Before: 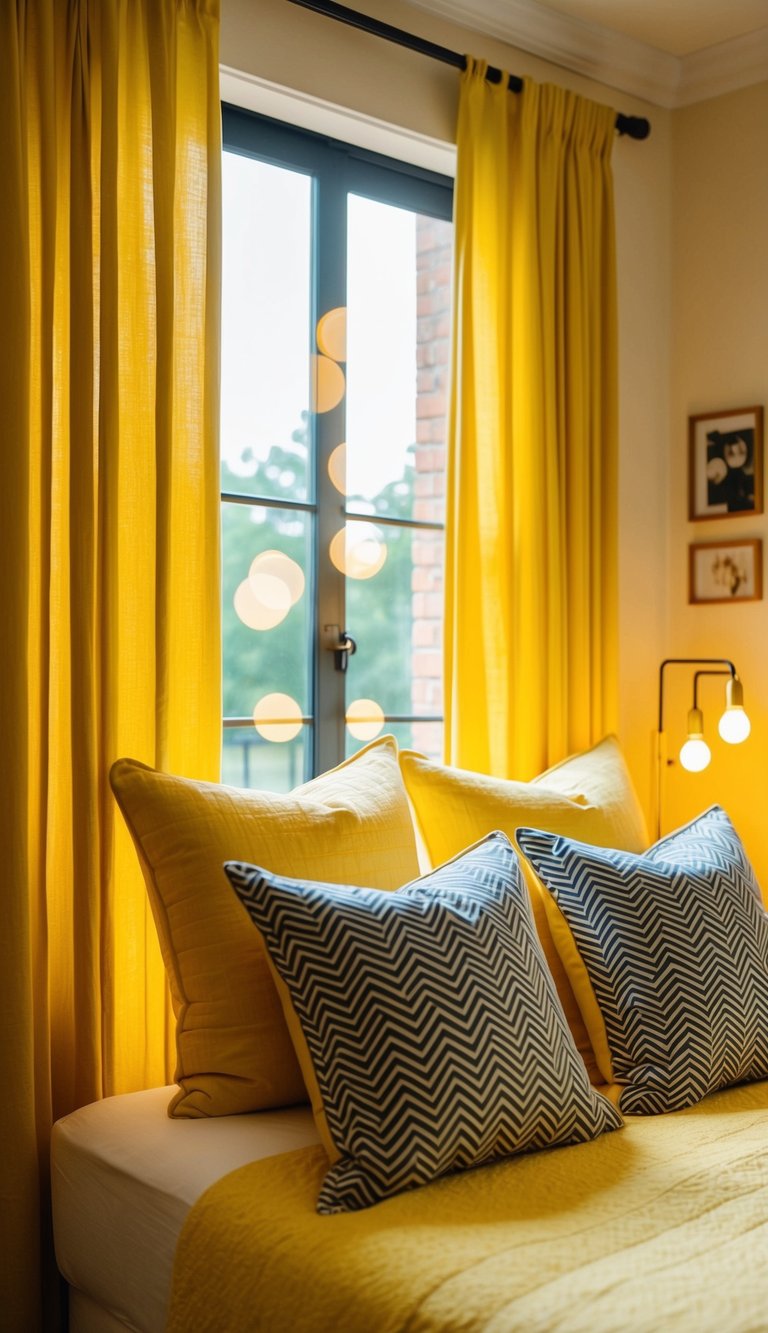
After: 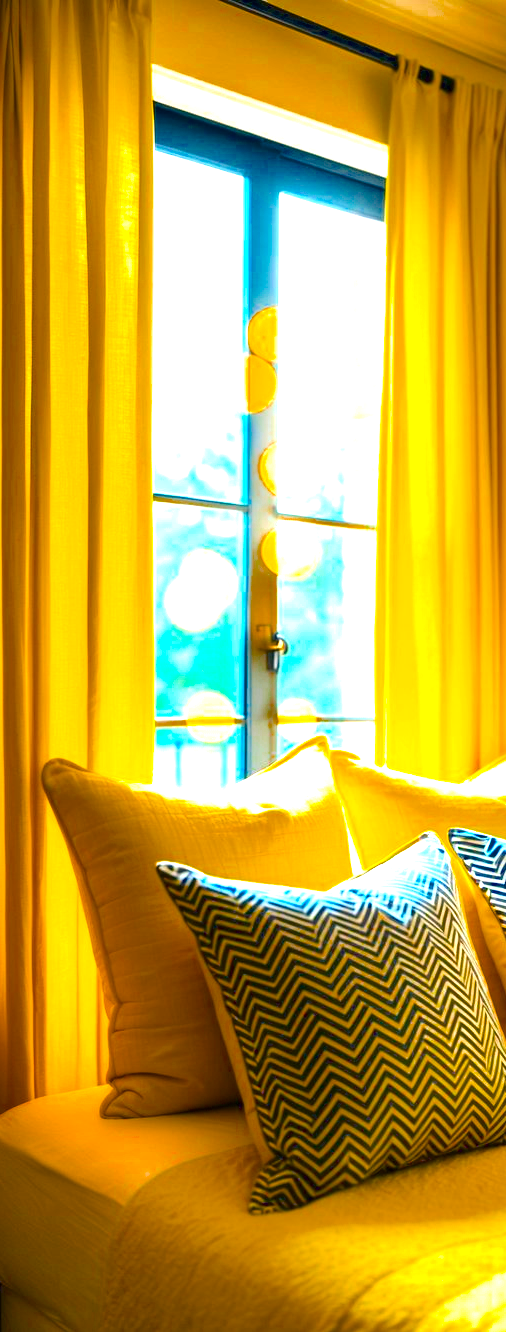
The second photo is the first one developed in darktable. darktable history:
color balance rgb: shadows lift › chroma 5.604%, shadows lift › hue 238.16°, linear chroma grading › global chroma -1.051%, perceptual saturation grading › global saturation 65.197%, perceptual saturation grading › highlights 49.86%, perceptual saturation grading › shadows 29.456%, global vibrance 10.217%, saturation formula JzAzBz (2021)
exposure: black level correction 0.001, exposure 1.735 EV, compensate highlight preservation false
crop and rotate: left 8.92%, right 25.121%
